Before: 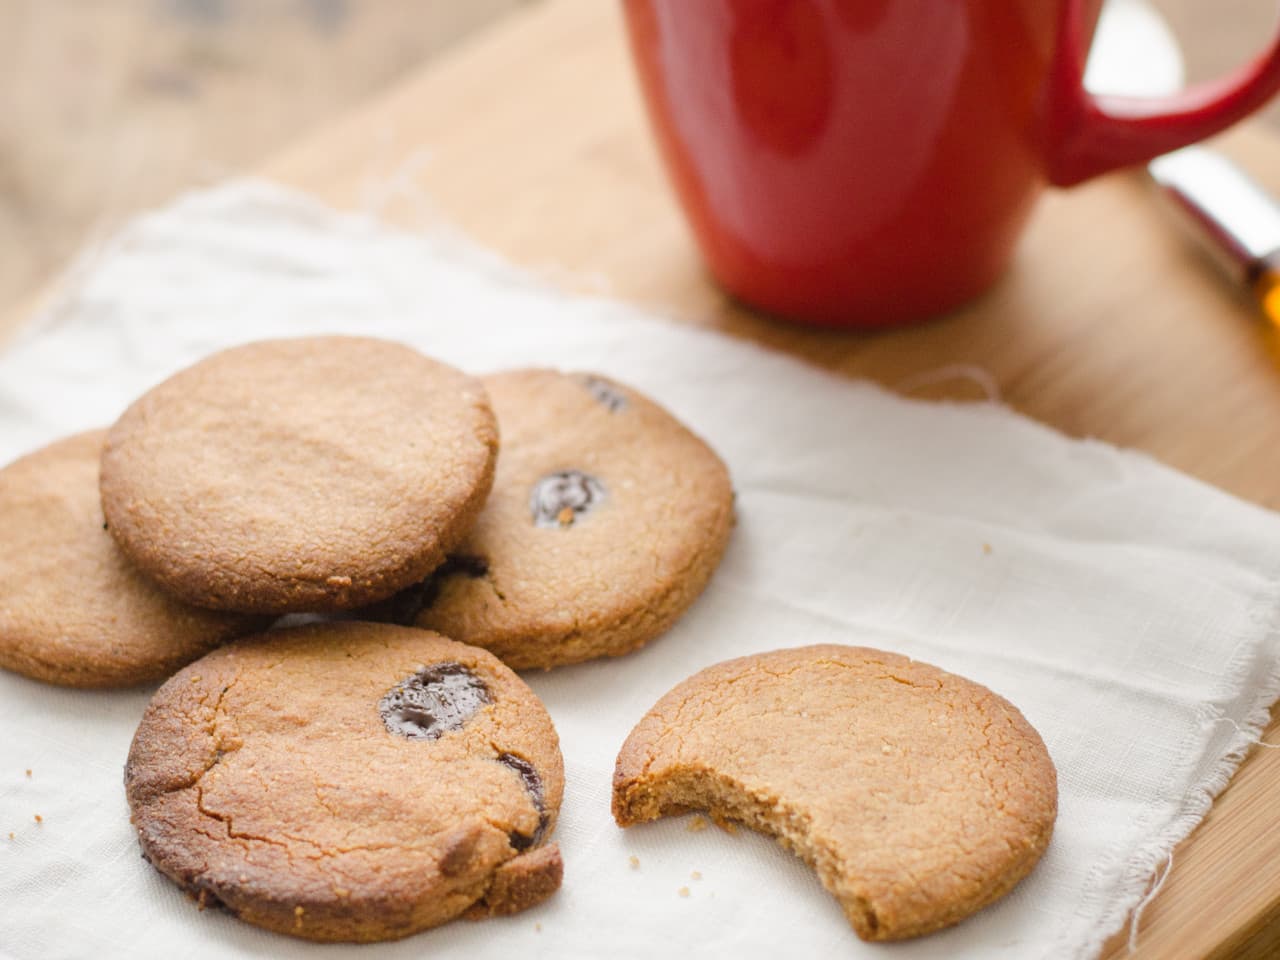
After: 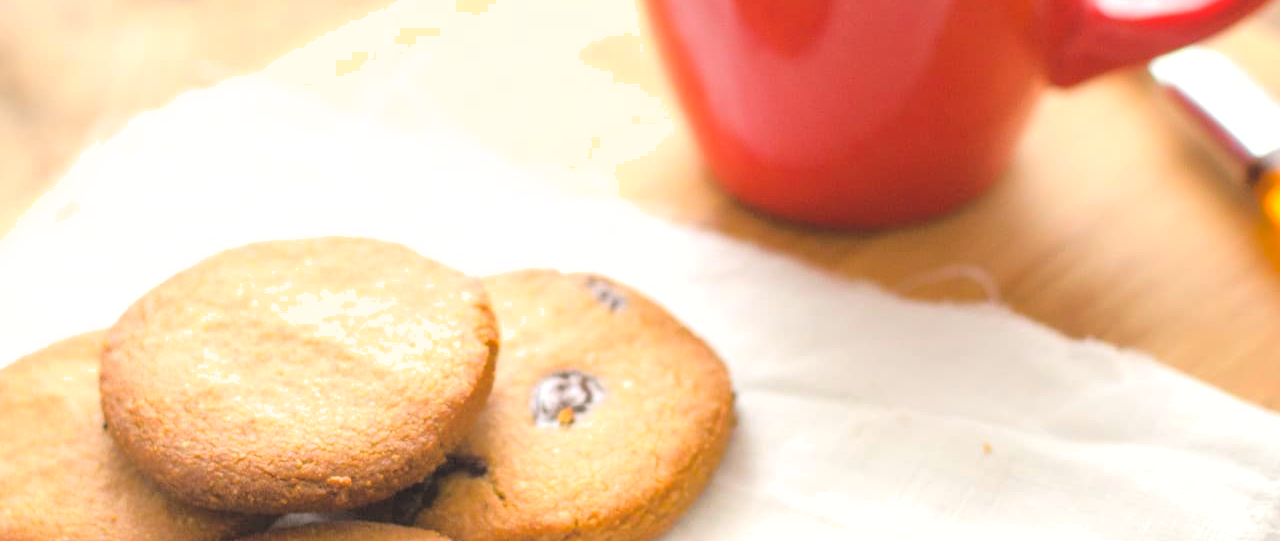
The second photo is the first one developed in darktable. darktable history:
crop and rotate: top 10.475%, bottom 33.108%
exposure: black level correction 0.001, exposure 0.137 EV, compensate exposure bias true, compensate highlight preservation false
tone equalizer: -8 EV -0.448 EV, -7 EV -0.366 EV, -6 EV -0.368 EV, -5 EV -0.248 EV, -3 EV 0.211 EV, -2 EV 0.361 EV, -1 EV 0.392 EV, +0 EV 0.392 EV, mask exposure compensation -0.503 EV
contrast brightness saturation: contrast 0.104, brightness 0.313, saturation 0.149
shadows and highlights: on, module defaults
